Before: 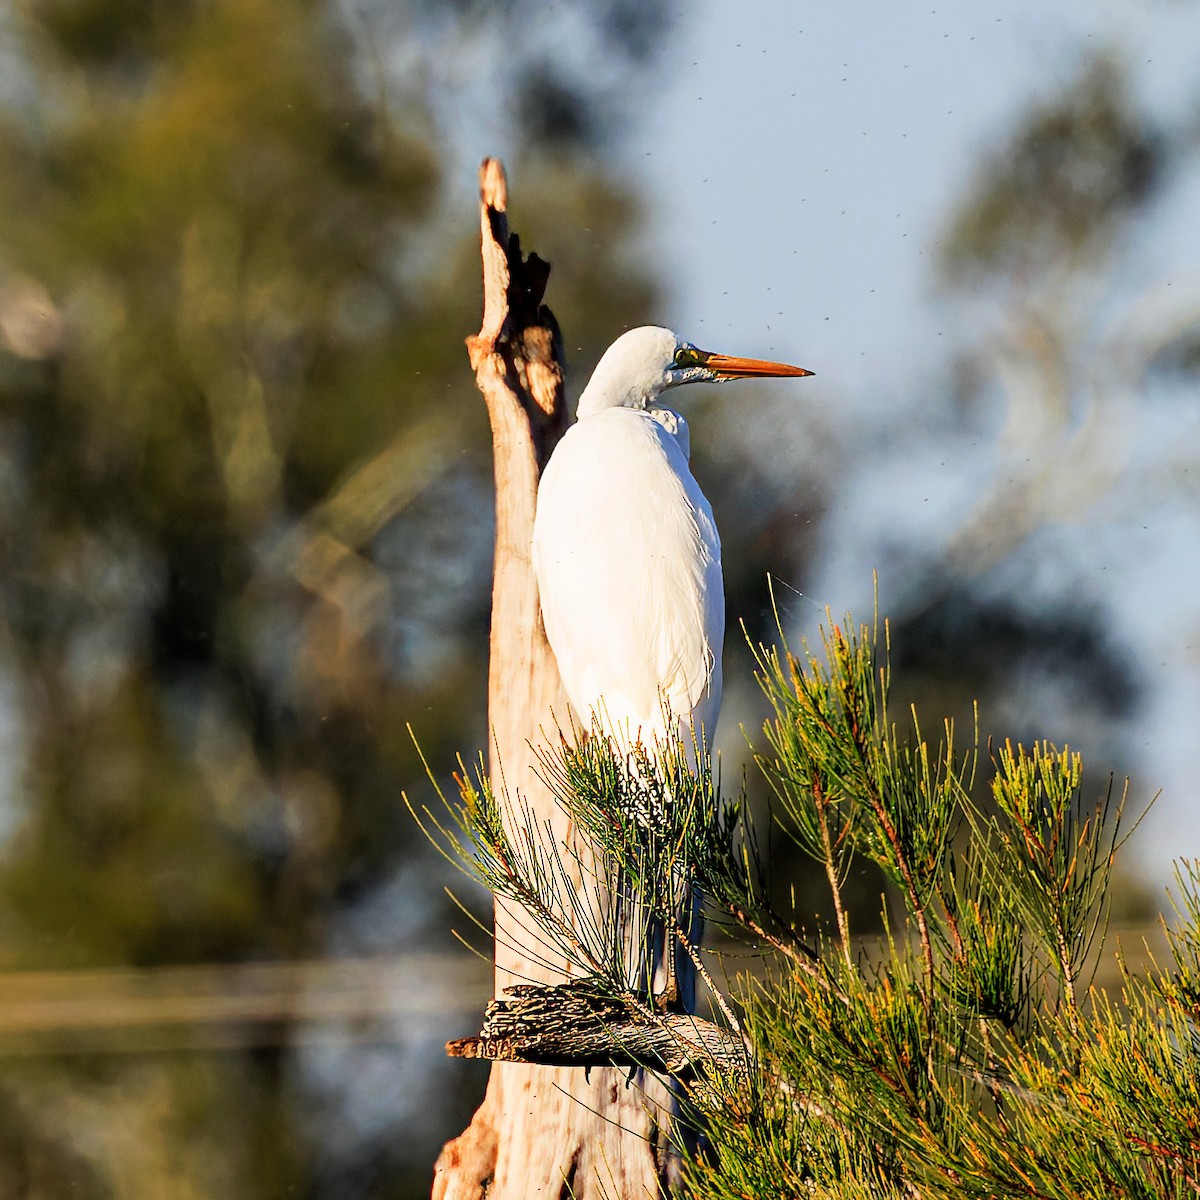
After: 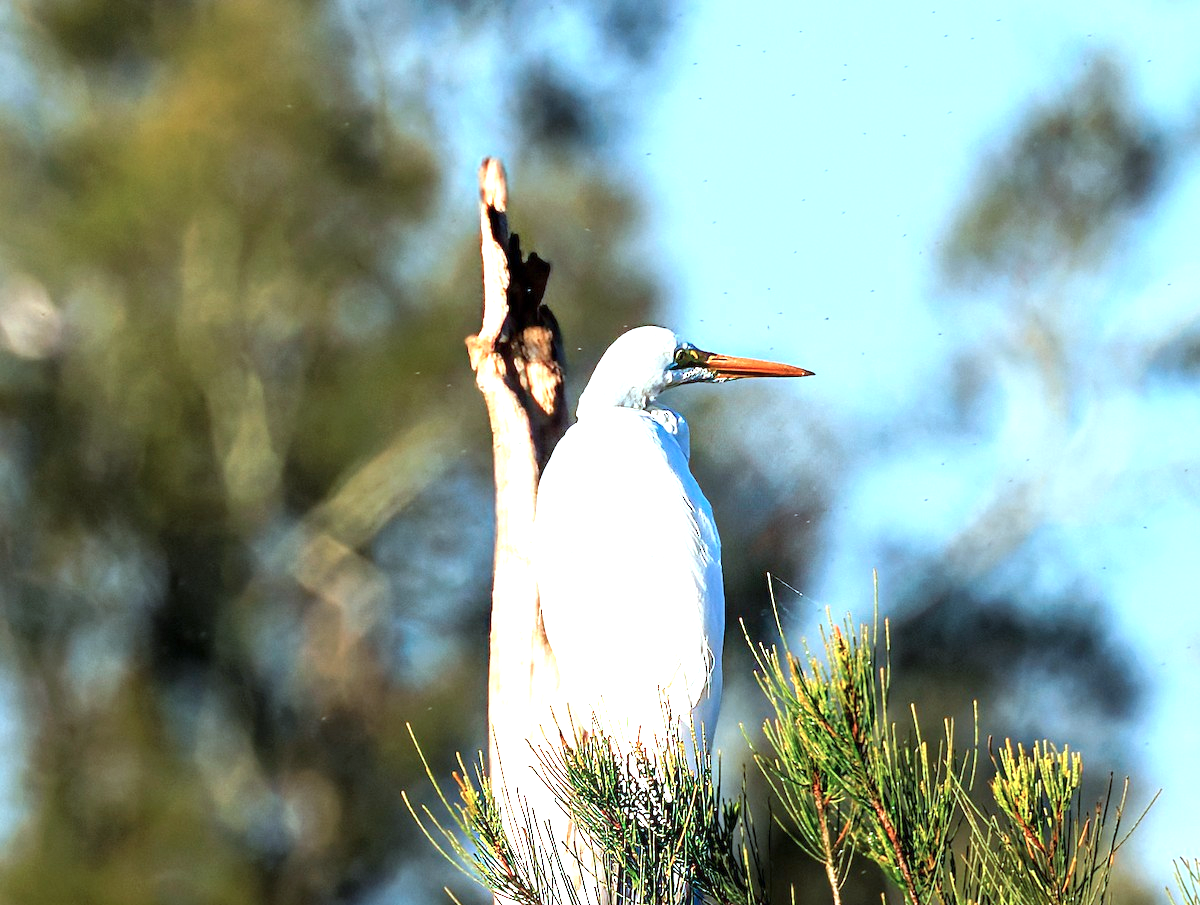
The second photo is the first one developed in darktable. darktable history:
color correction: highlights a* -10.64, highlights b* -18.96
crop: bottom 24.531%
exposure: exposure 0.92 EV, compensate highlight preservation false
